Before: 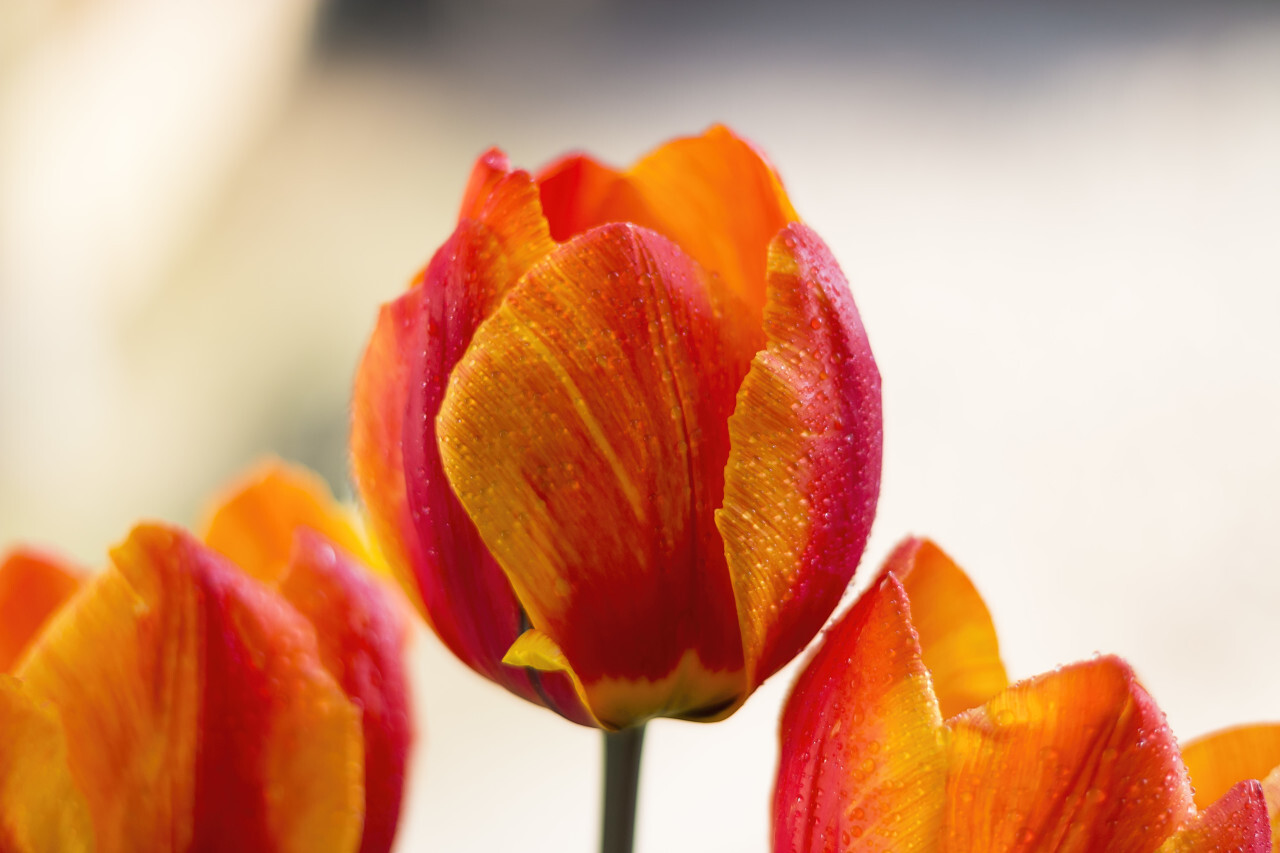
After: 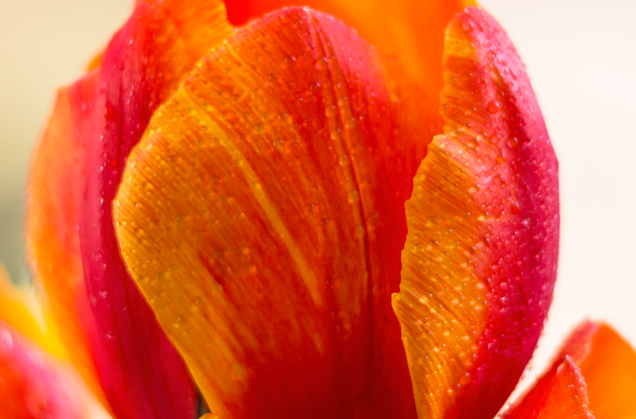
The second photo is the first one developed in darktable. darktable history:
velvia: on, module defaults
crop: left 25.286%, top 25.439%, right 24.98%, bottom 25.364%
